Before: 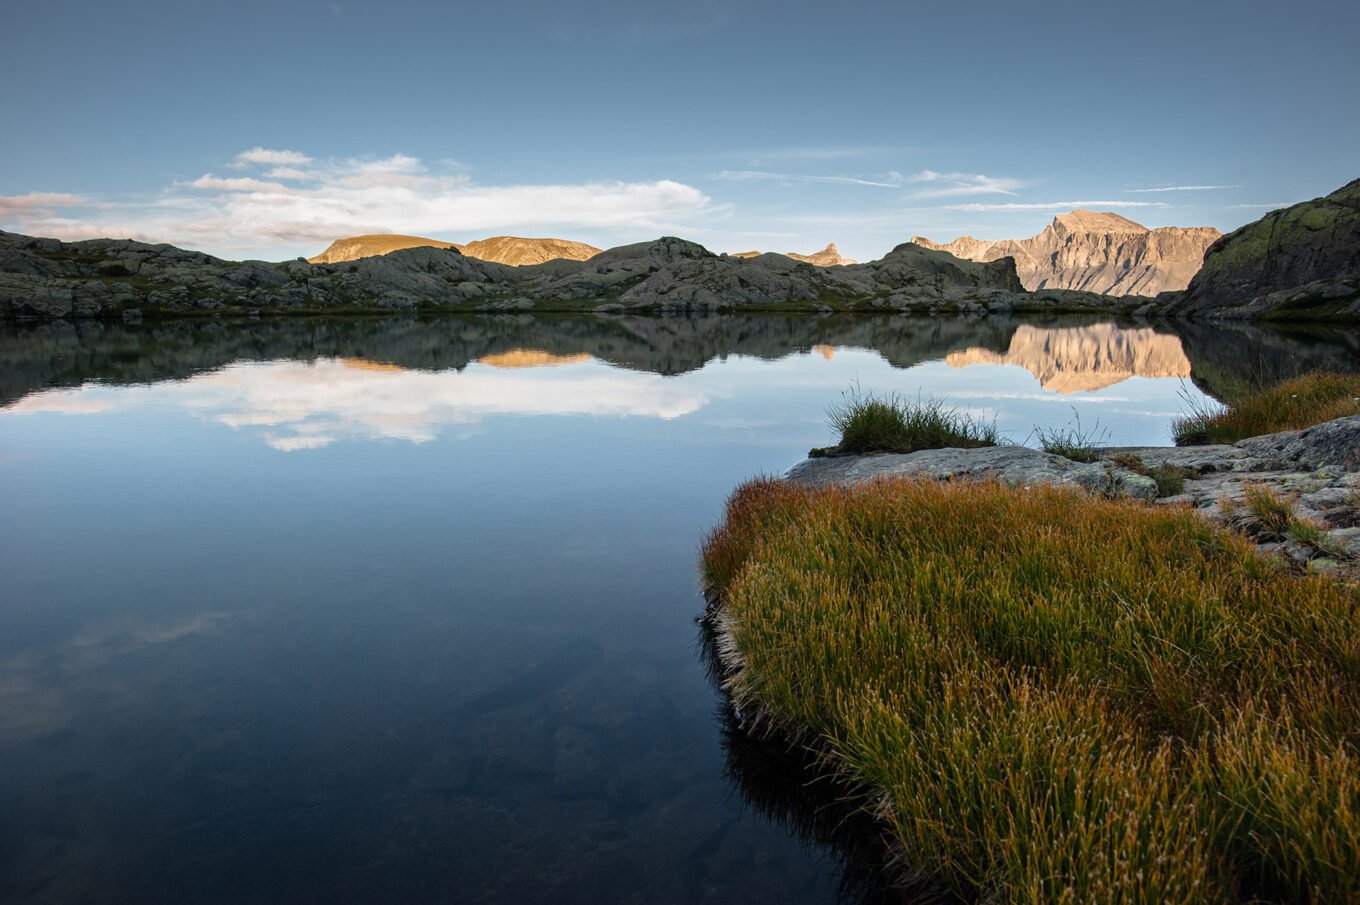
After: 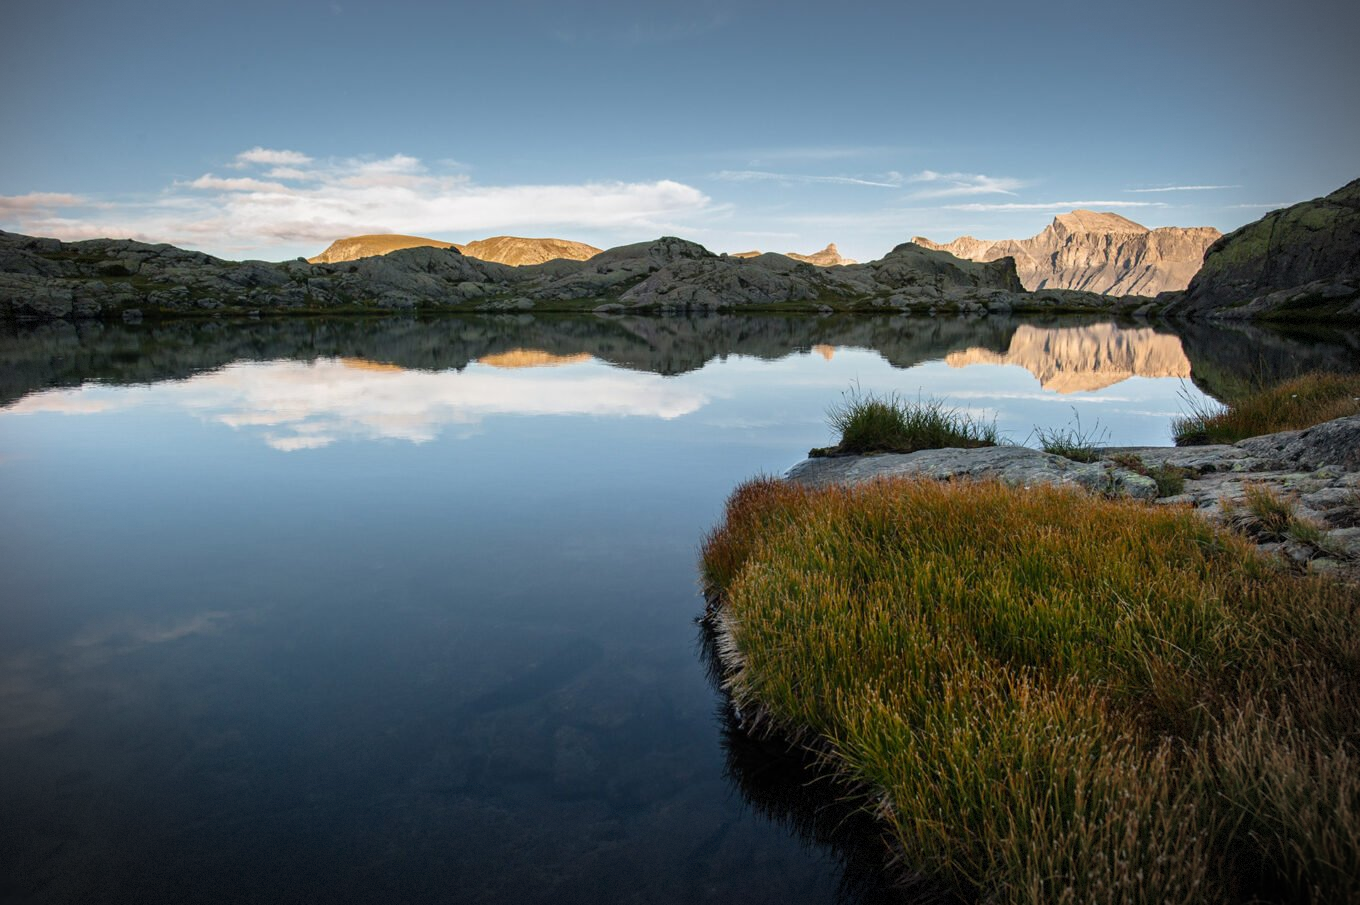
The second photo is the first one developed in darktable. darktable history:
vignetting: center (-0.066, -0.309), width/height ratio 1.099, dithering 8-bit output
